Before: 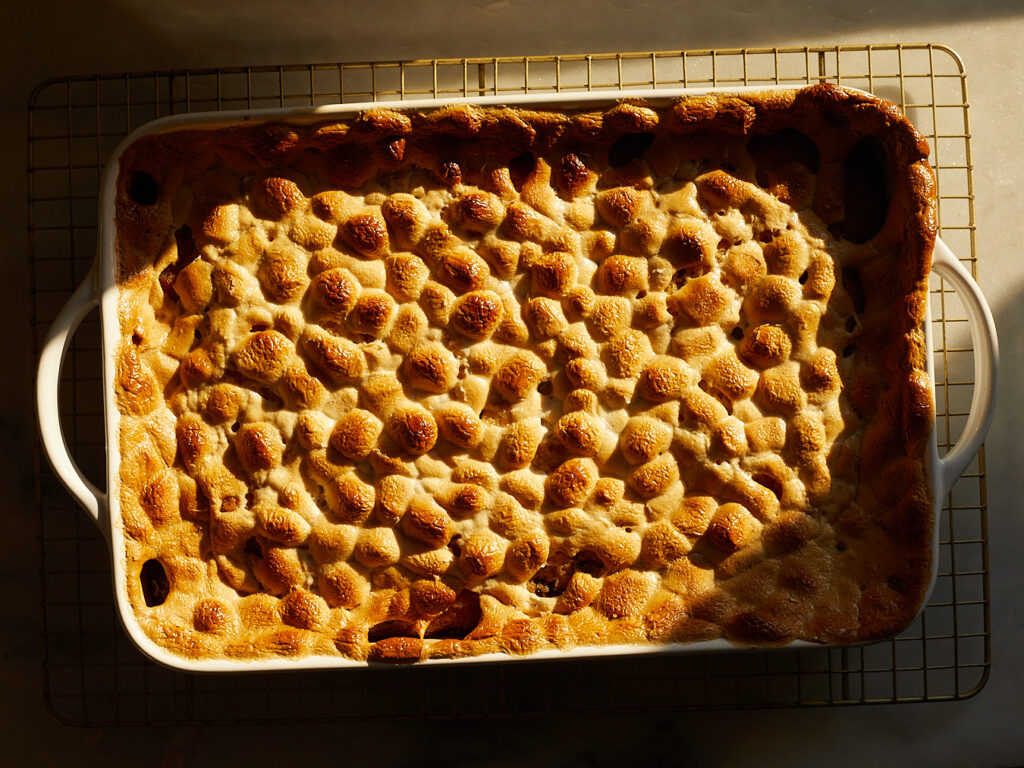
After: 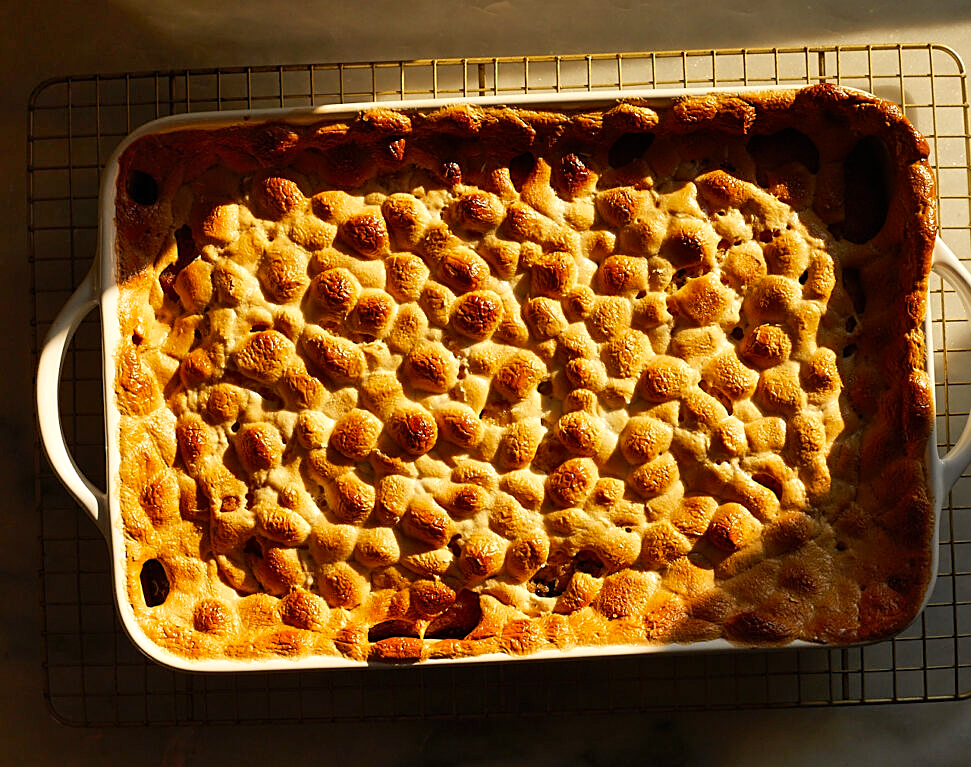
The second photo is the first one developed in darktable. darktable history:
sharpen: on, module defaults
exposure: exposure 0.129 EV, compensate exposure bias true, compensate highlight preservation false
base curve: preserve colors none
shadows and highlights: low approximation 0.01, soften with gaussian
color calibration: gray › normalize channels true, illuminant same as pipeline (D50), adaptation XYZ, x 0.346, y 0.358, temperature 5010.53 K, gamut compression 0.025
contrast brightness saturation: saturation 0.13
crop and rotate: left 0%, right 5.126%
